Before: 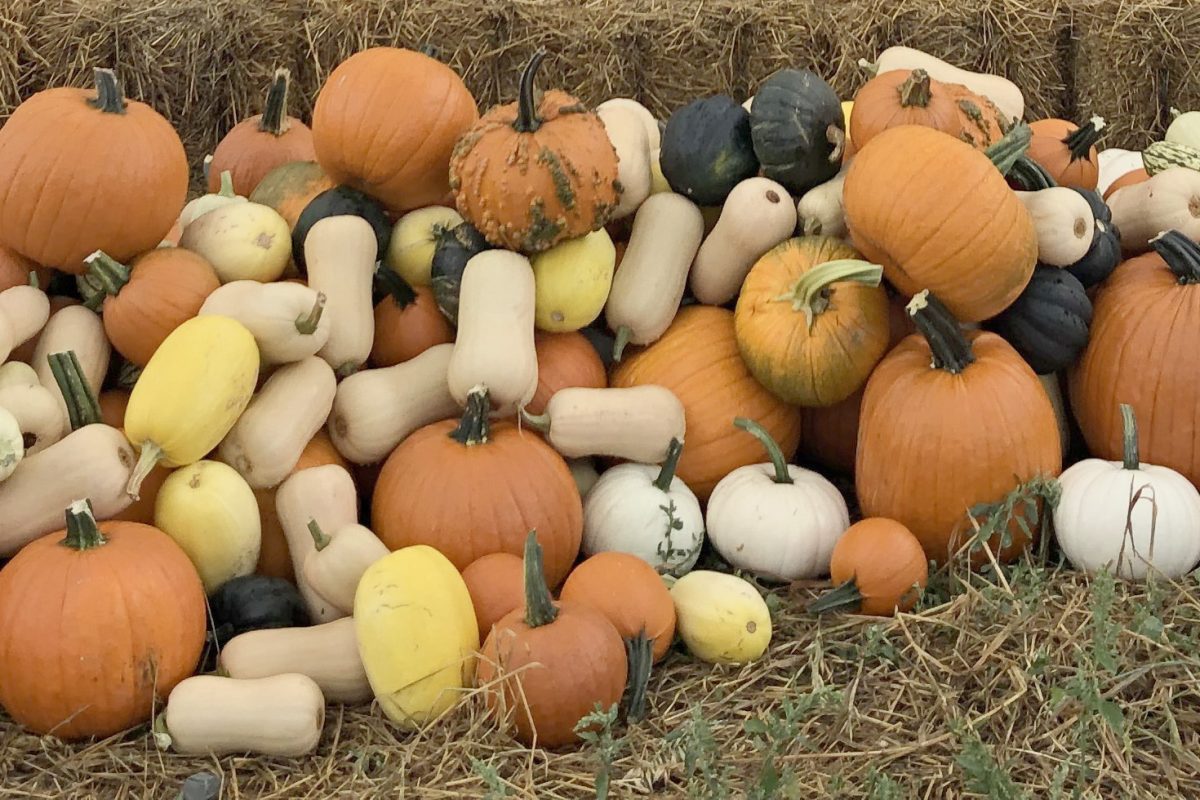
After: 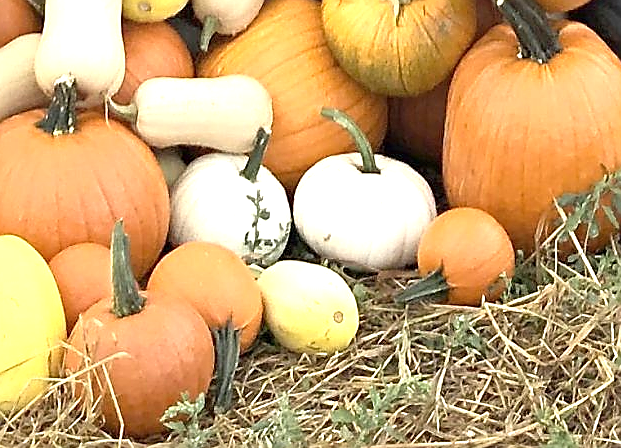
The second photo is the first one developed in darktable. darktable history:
sharpen: radius 1.4, amount 1.25, threshold 0.7
exposure: exposure 1.137 EV, compensate highlight preservation false
crop: left 34.479%, top 38.822%, right 13.718%, bottom 5.172%
